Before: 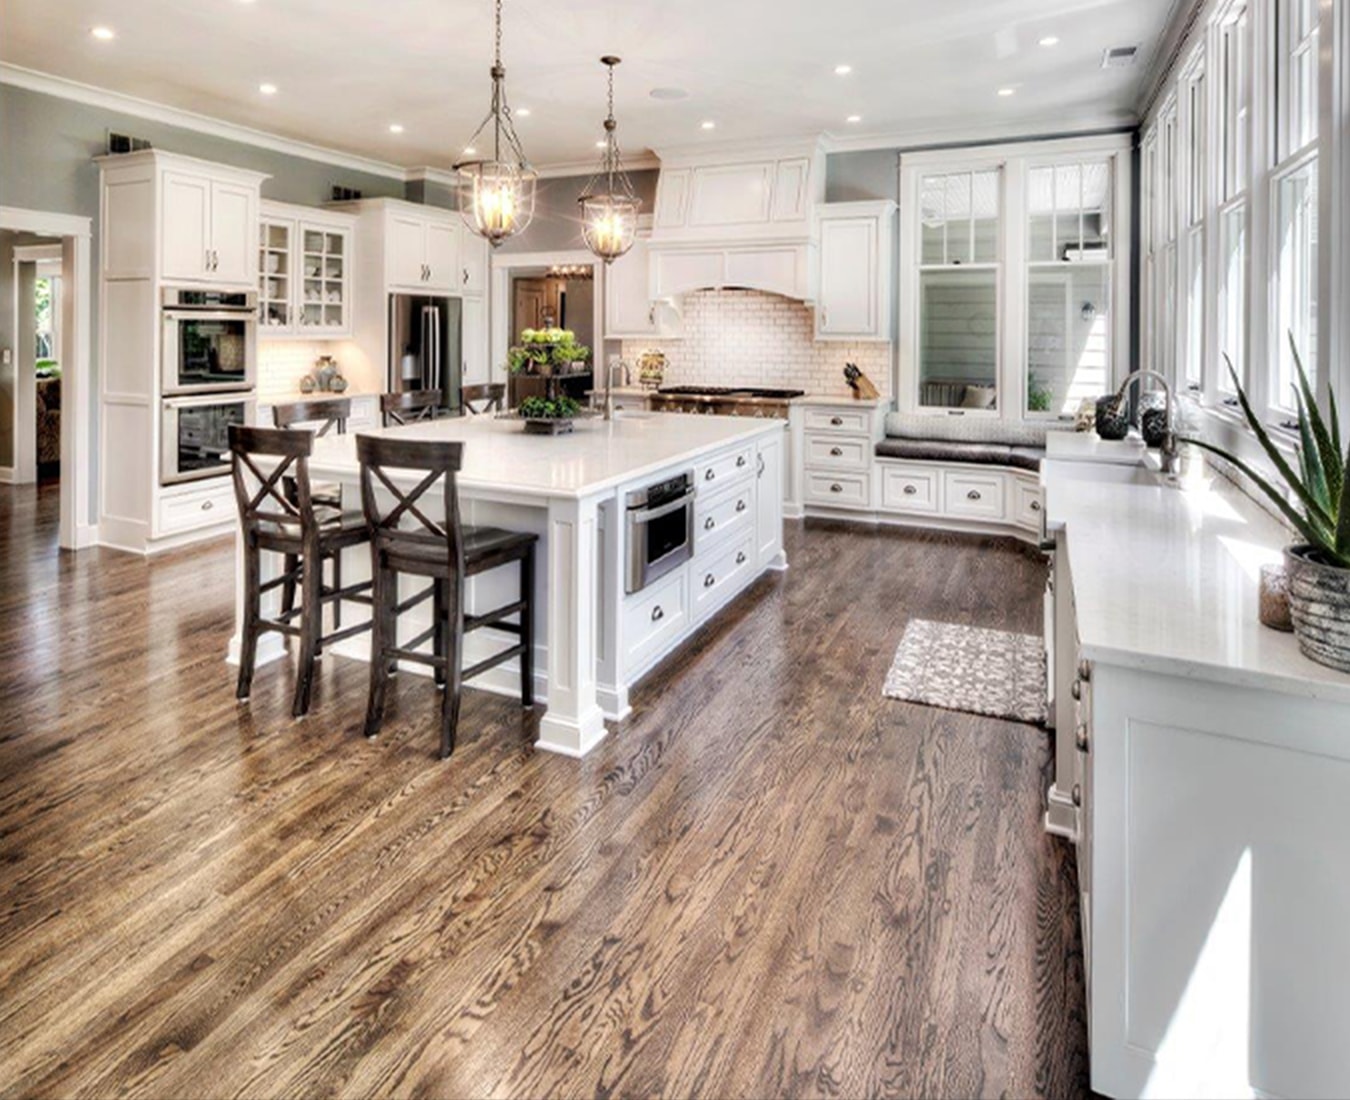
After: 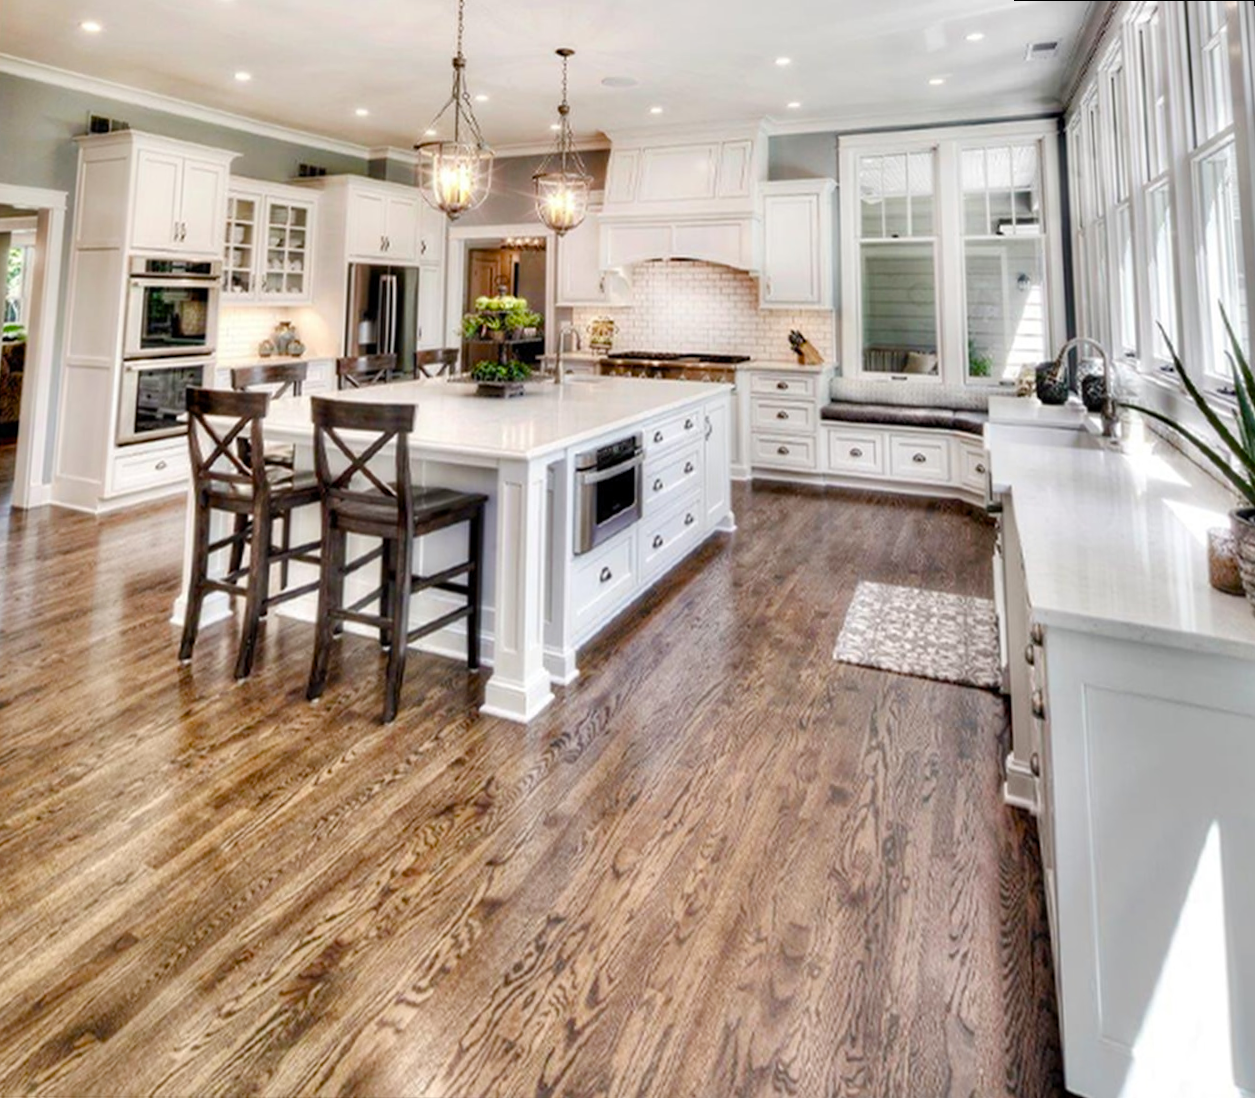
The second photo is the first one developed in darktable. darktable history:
color balance rgb: perceptual saturation grading › global saturation 20%, perceptual saturation grading › highlights -25%, perceptual saturation grading › shadows 50%
rotate and perspective: rotation 0.215°, lens shift (vertical) -0.139, crop left 0.069, crop right 0.939, crop top 0.002, crop bottom 0.996
